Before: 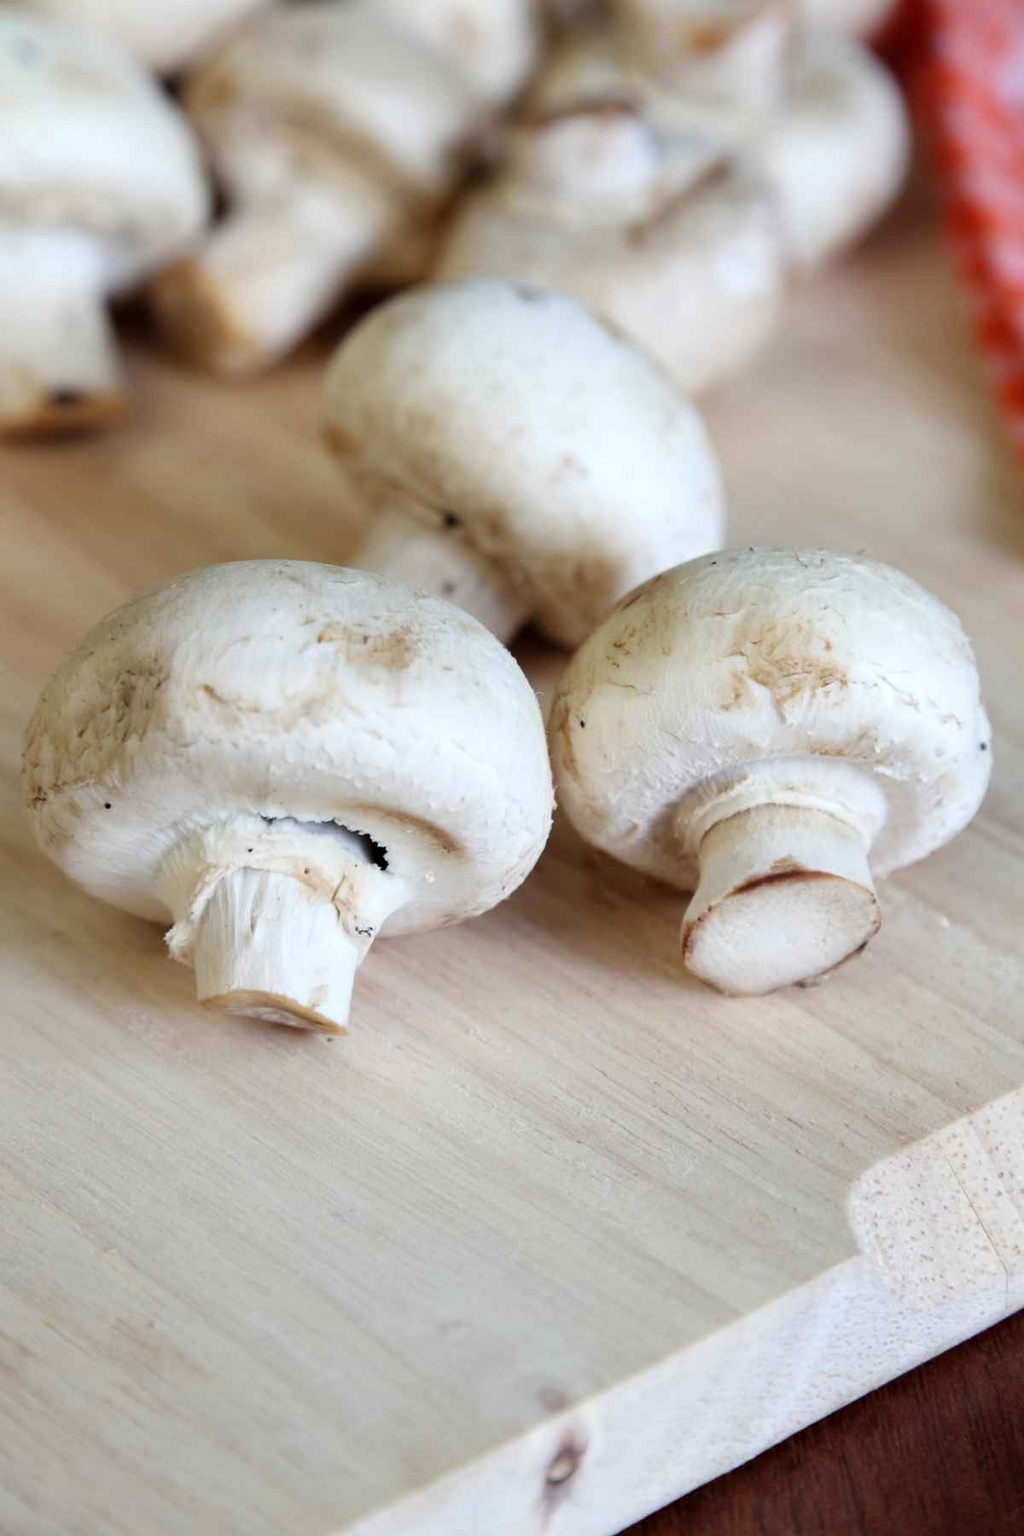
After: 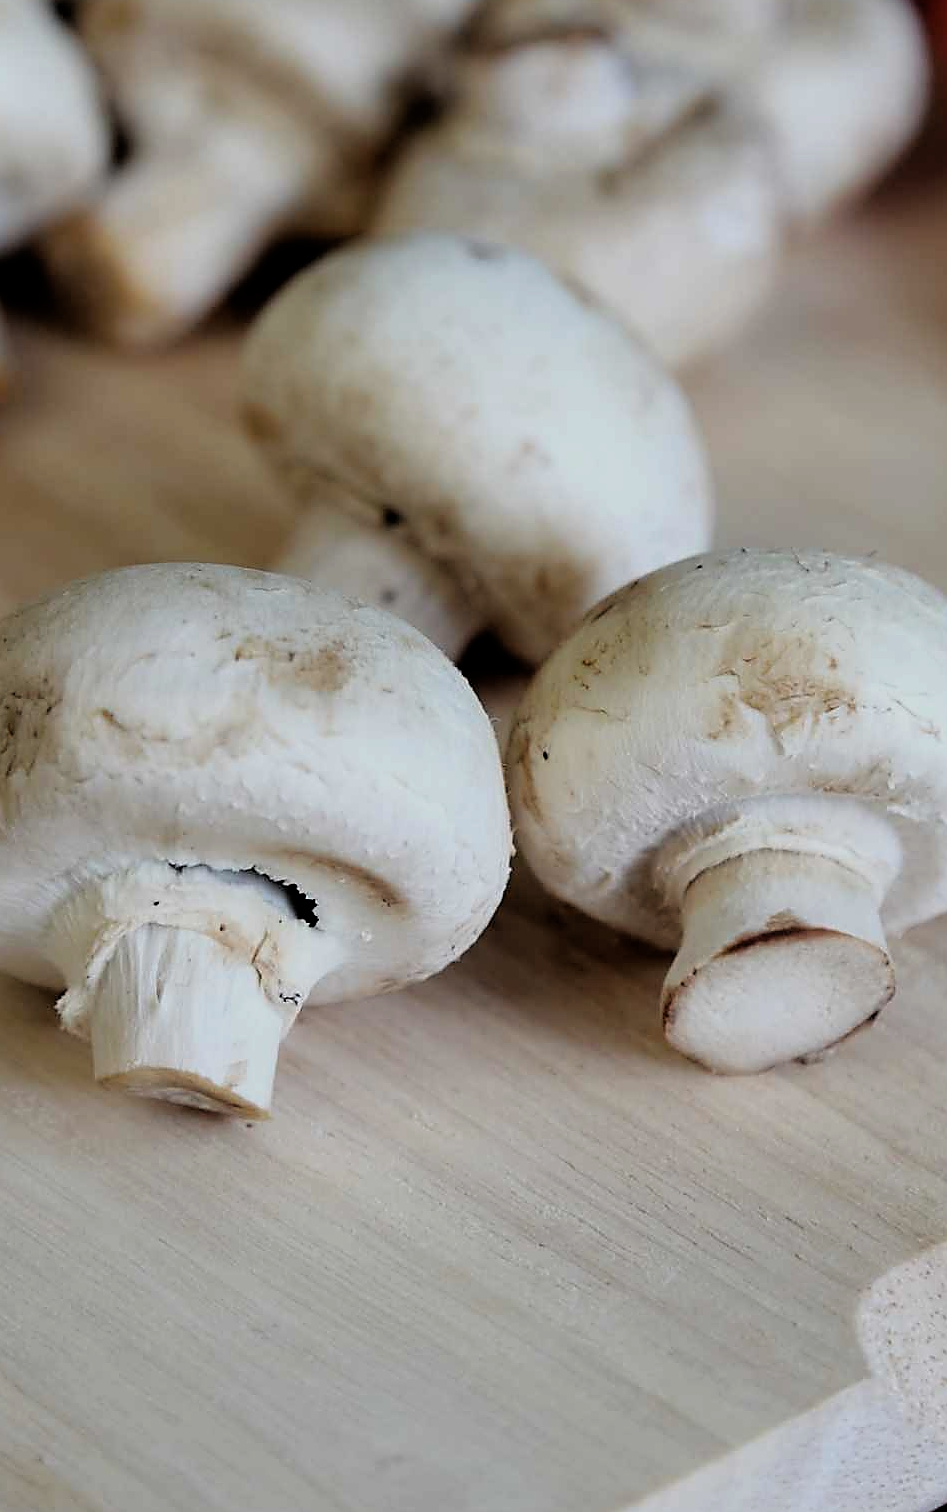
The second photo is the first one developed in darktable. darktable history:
exposure: exposure -0.588 EV, compensate exposure bias true, compensate highlight preservation false
crop: left 11.469%, top 5.22%, right 9.556%, bottom 10.247%
filmic rgb: black relative exposure -4.92 EV, white relative exposure 2.82 EV, hardness 3.69
sharpen: radius 1.381, amount 1.261, threshold 0.736
